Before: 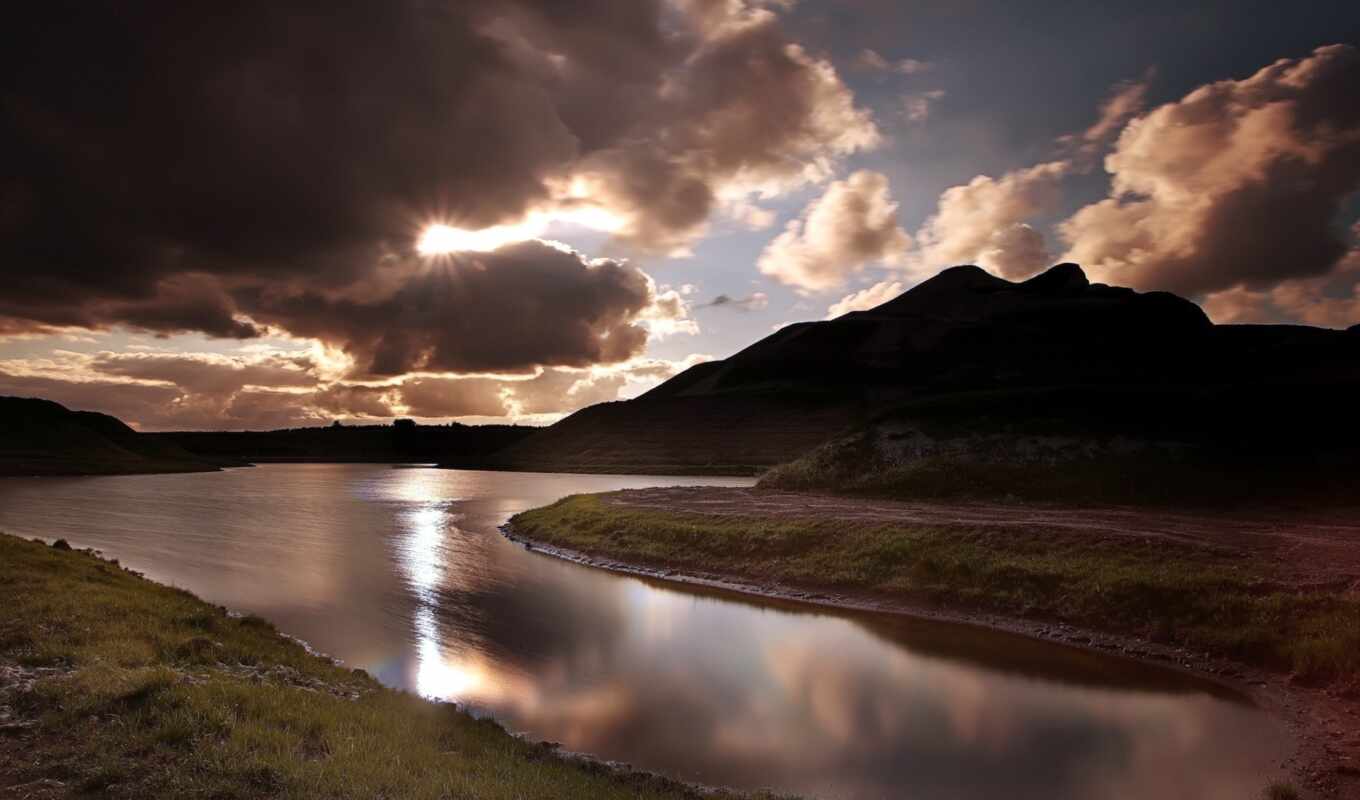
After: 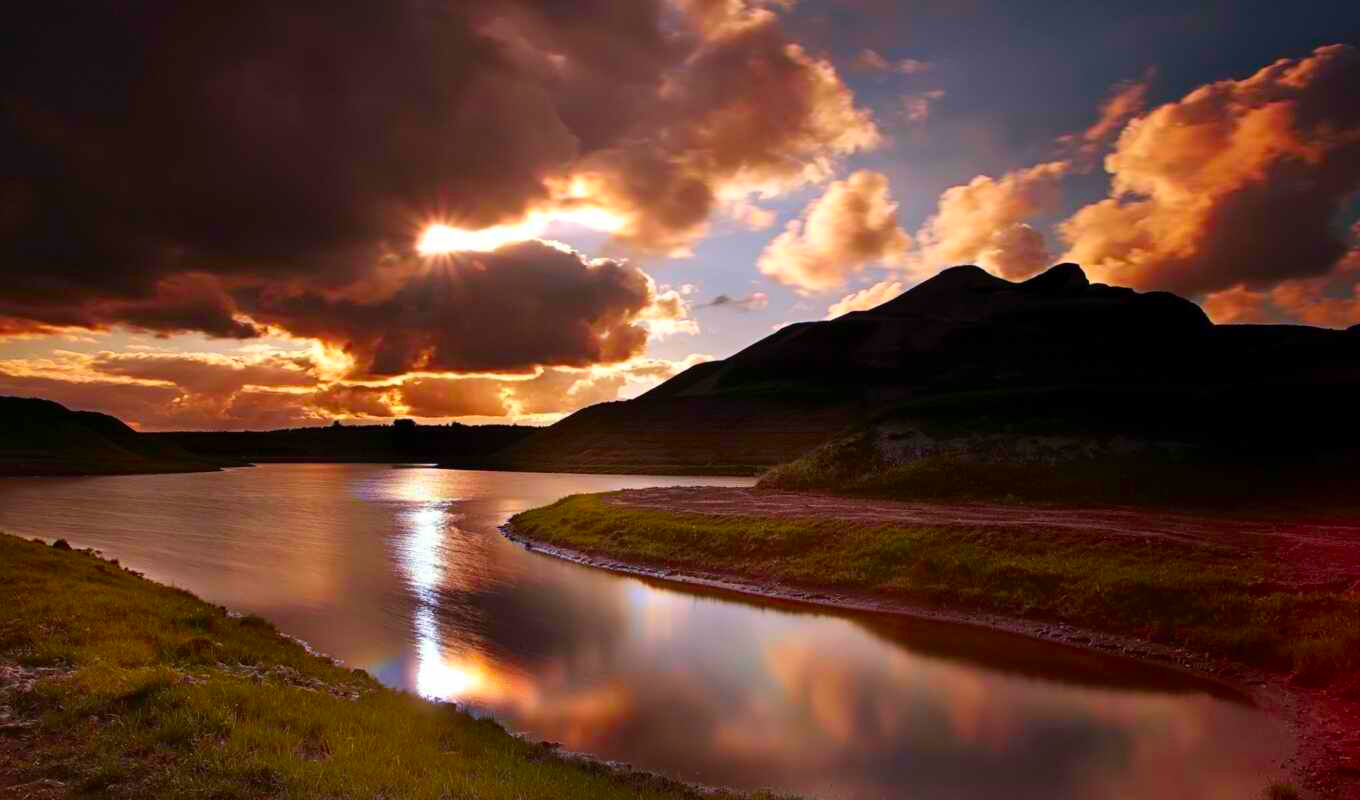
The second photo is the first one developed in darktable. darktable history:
color correction: highlights b* 0.038, saturation 2.12
